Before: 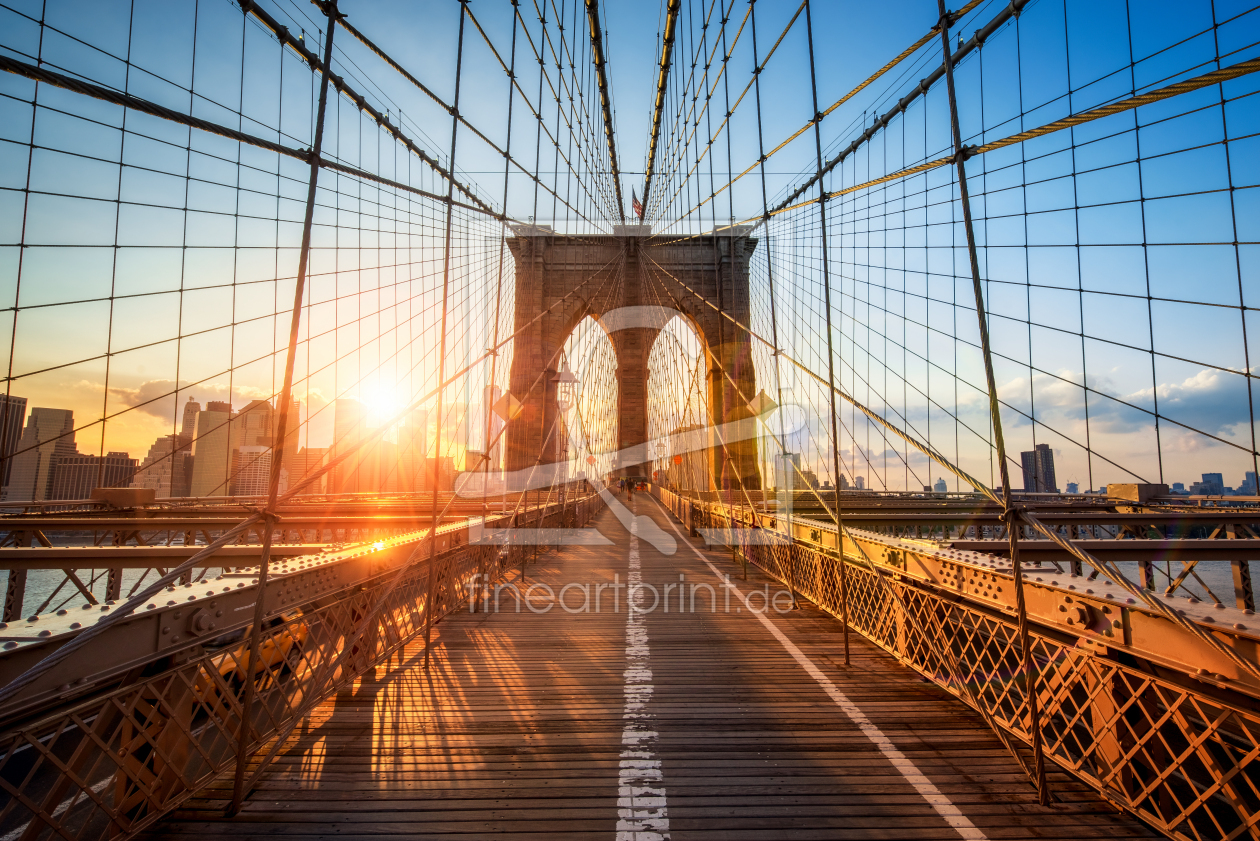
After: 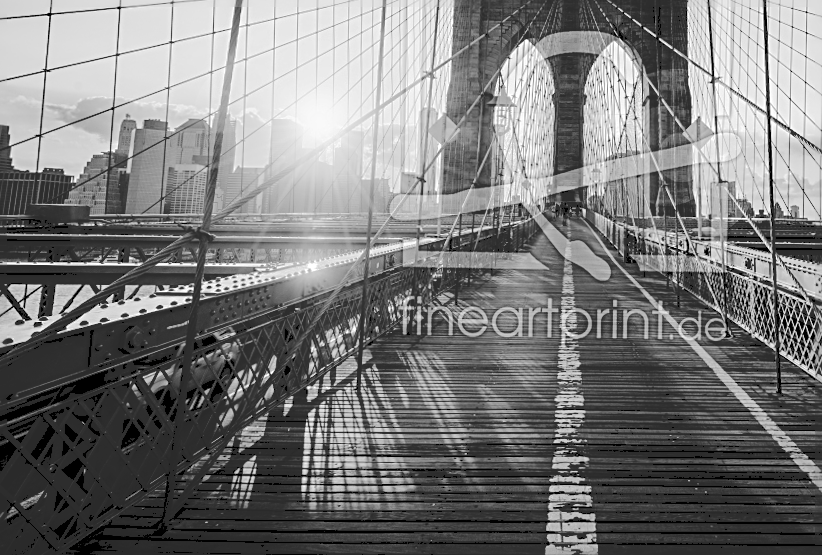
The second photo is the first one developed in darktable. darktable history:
tone curve: curves: ch0 [(0, 0) (0.003, 0.169) (0.011, 0.169) (0.025, 0.169) (0.044, 0.173) (0.069, 0.178) (0.1, 0.183) (0.136, 0.185) (0.177, 0.197) (0.224, 0.227) (0.277, 0.292) (0.335, 0.391) (0.399, 0.491) (0.468, 0.592) (0.543, 0.672) (0.623, 0.734) (0.709, 0.785) (0.801, 0.844) (0.898, 0.893) (1, 1)], preserve colors none
color calibration: output gray [0.267, 0.423, 0.261, 0], x 0.367, y 0.376, temperature 4369.61 K
contrast equalizer: y [[0.6 ×6], [0.55 ×6], [0 ×6], [0 ×6], [0 ×6]], mix 0.138
exposure: black level correction 0.002, compensate highlight preservation false
crop and rotate: angle -0.993°, left 3.962%, top 32.298%, right 29.107%
sharpen: radius 2.659, amount 0.654
